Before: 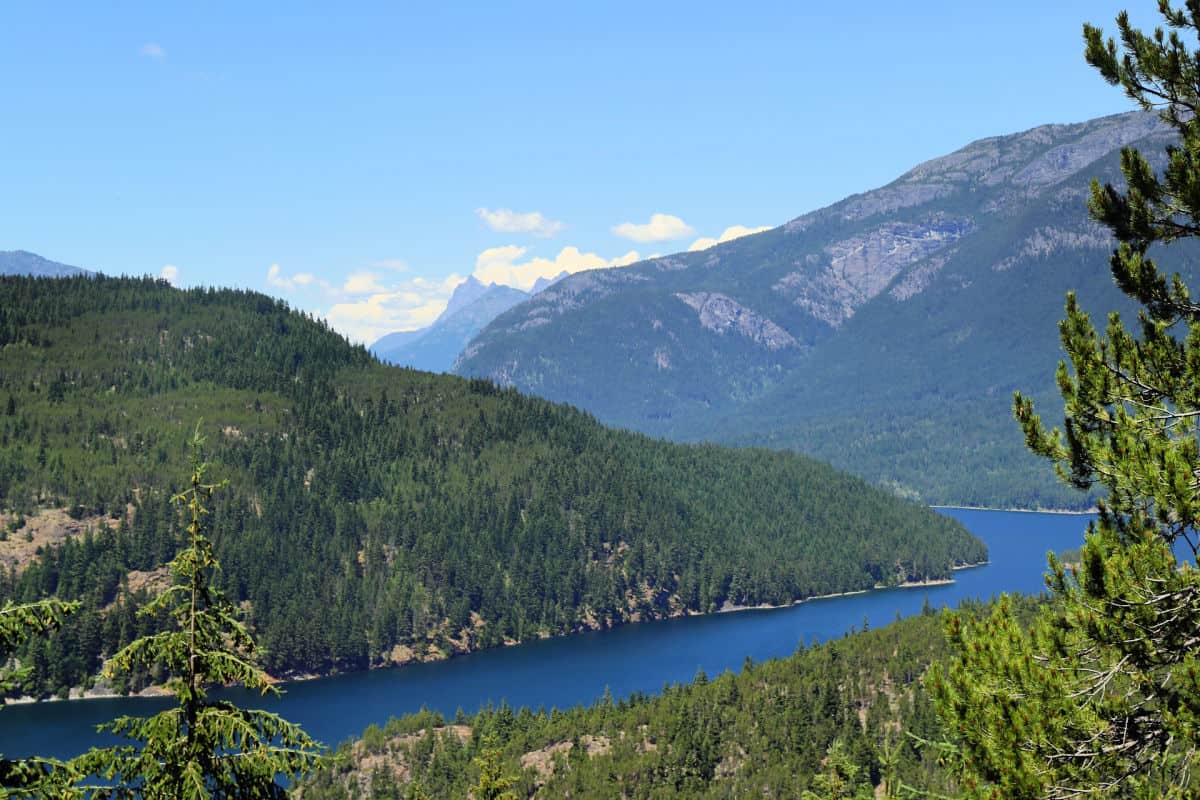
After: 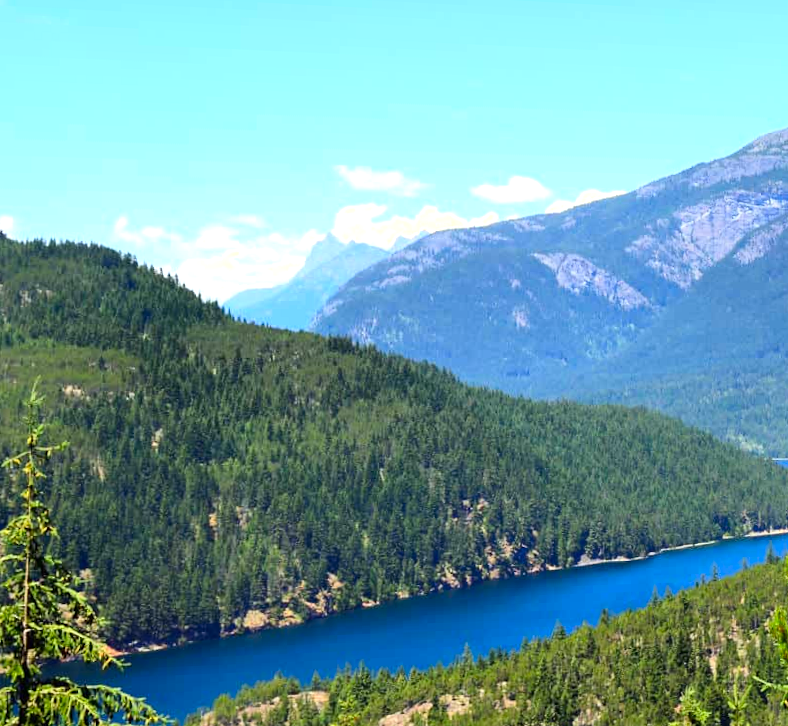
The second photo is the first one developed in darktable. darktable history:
rotate and perspective: rotation -0.013°, lens shift (vertical) -0.027, lens shift (horizontal) 0.178, crop left 0.016, crop right 0.989, crop top 0.082, crop bottom 0.918
crop and rotate: left 15.546%, right 17.787%
exposure: exposure 0.6 EV, compensate highlight preservation false
contrast brightness saturation: contrast 0.16, saturation 0.32
